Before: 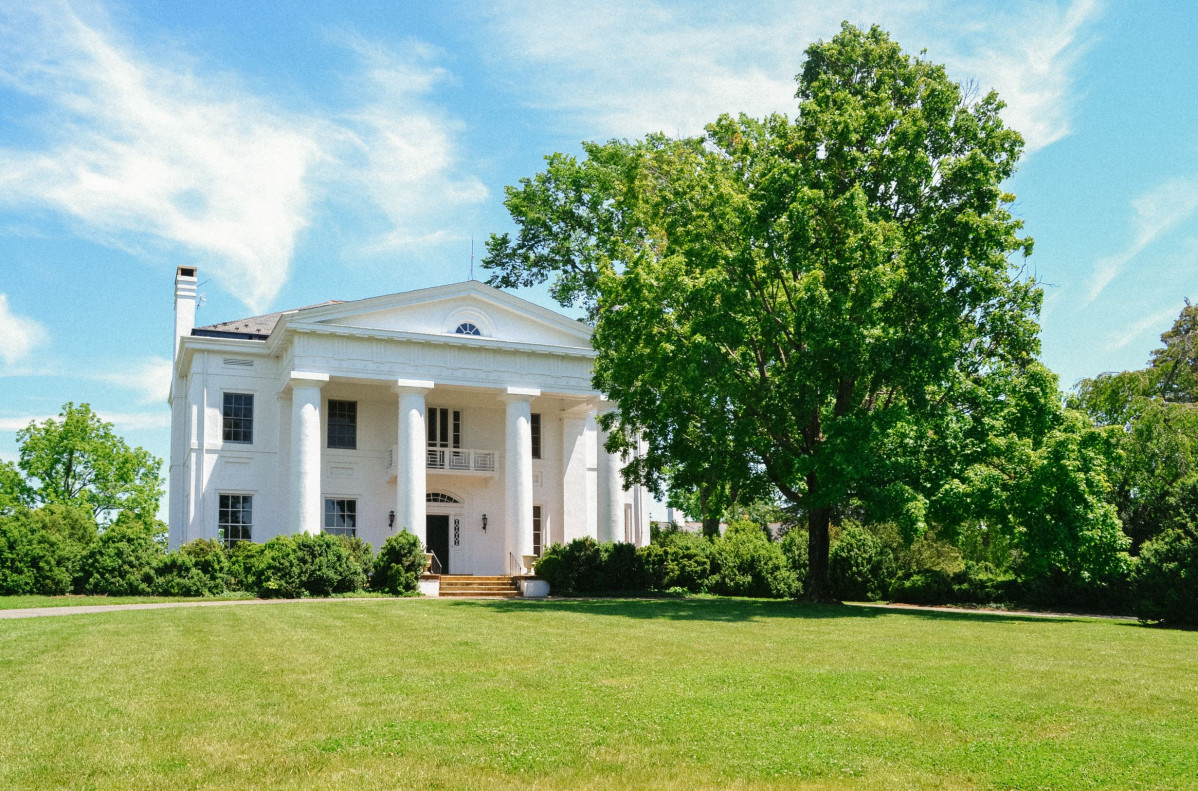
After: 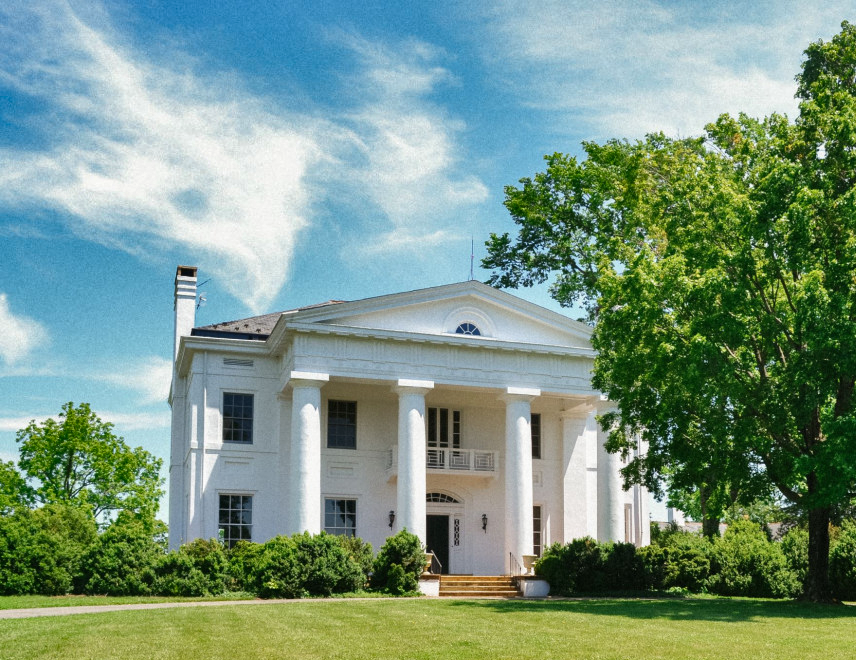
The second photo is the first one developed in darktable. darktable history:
crop: right 28.542%, bottom 16.467%
shadows and highlights: radius 105.67, shadows 44.96, highlights -67.86, low approximation 0.01, soften with gaussian
